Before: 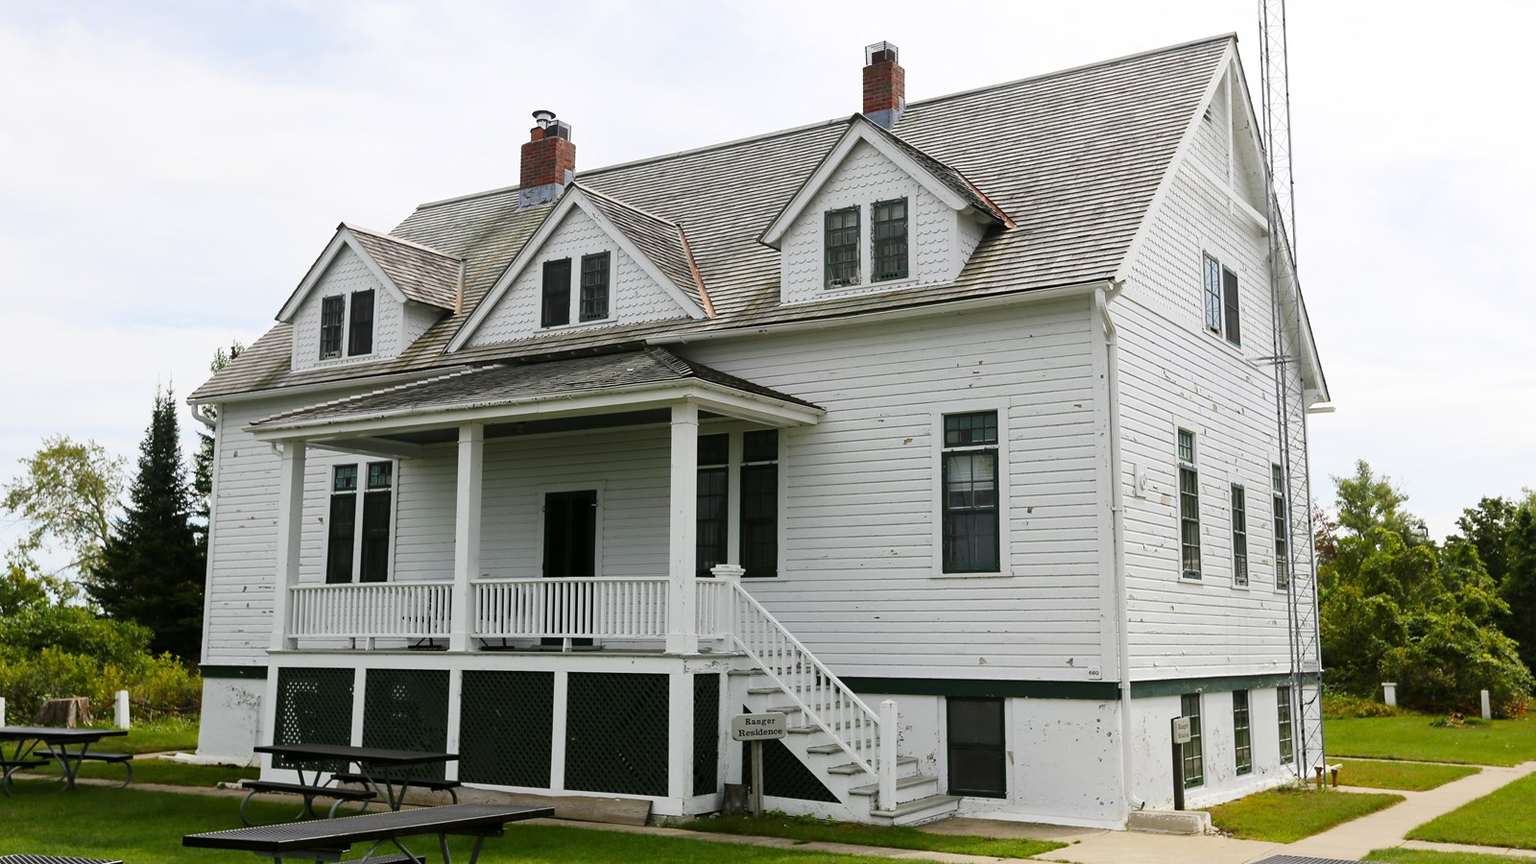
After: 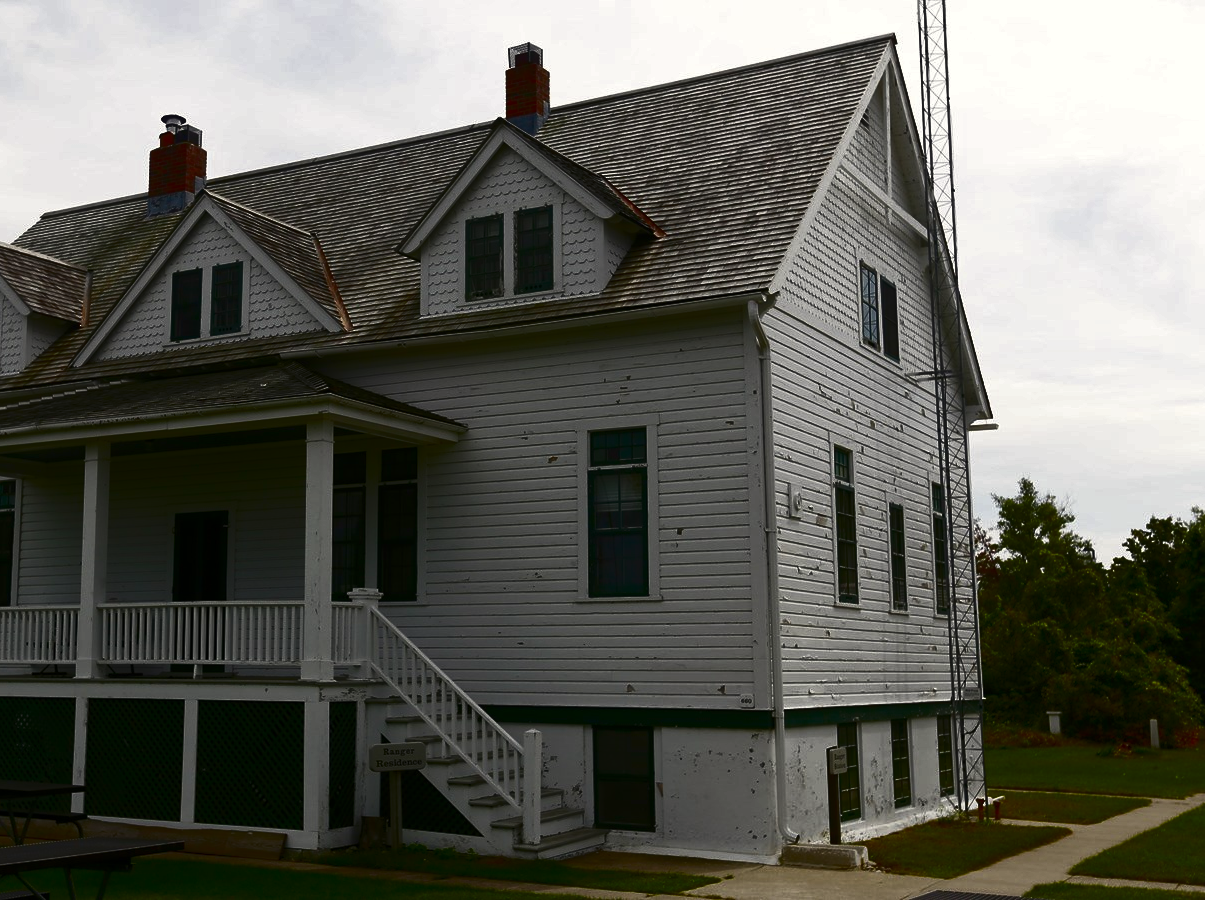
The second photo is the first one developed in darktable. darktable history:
tone curve: curves: ch0 [(0, 0) (0.765, 0.349) (1, 1)], color space Lab, independent channels, preserve colors none
color correction: highlights b* 2.89
crop and rotate: left 24.648%
